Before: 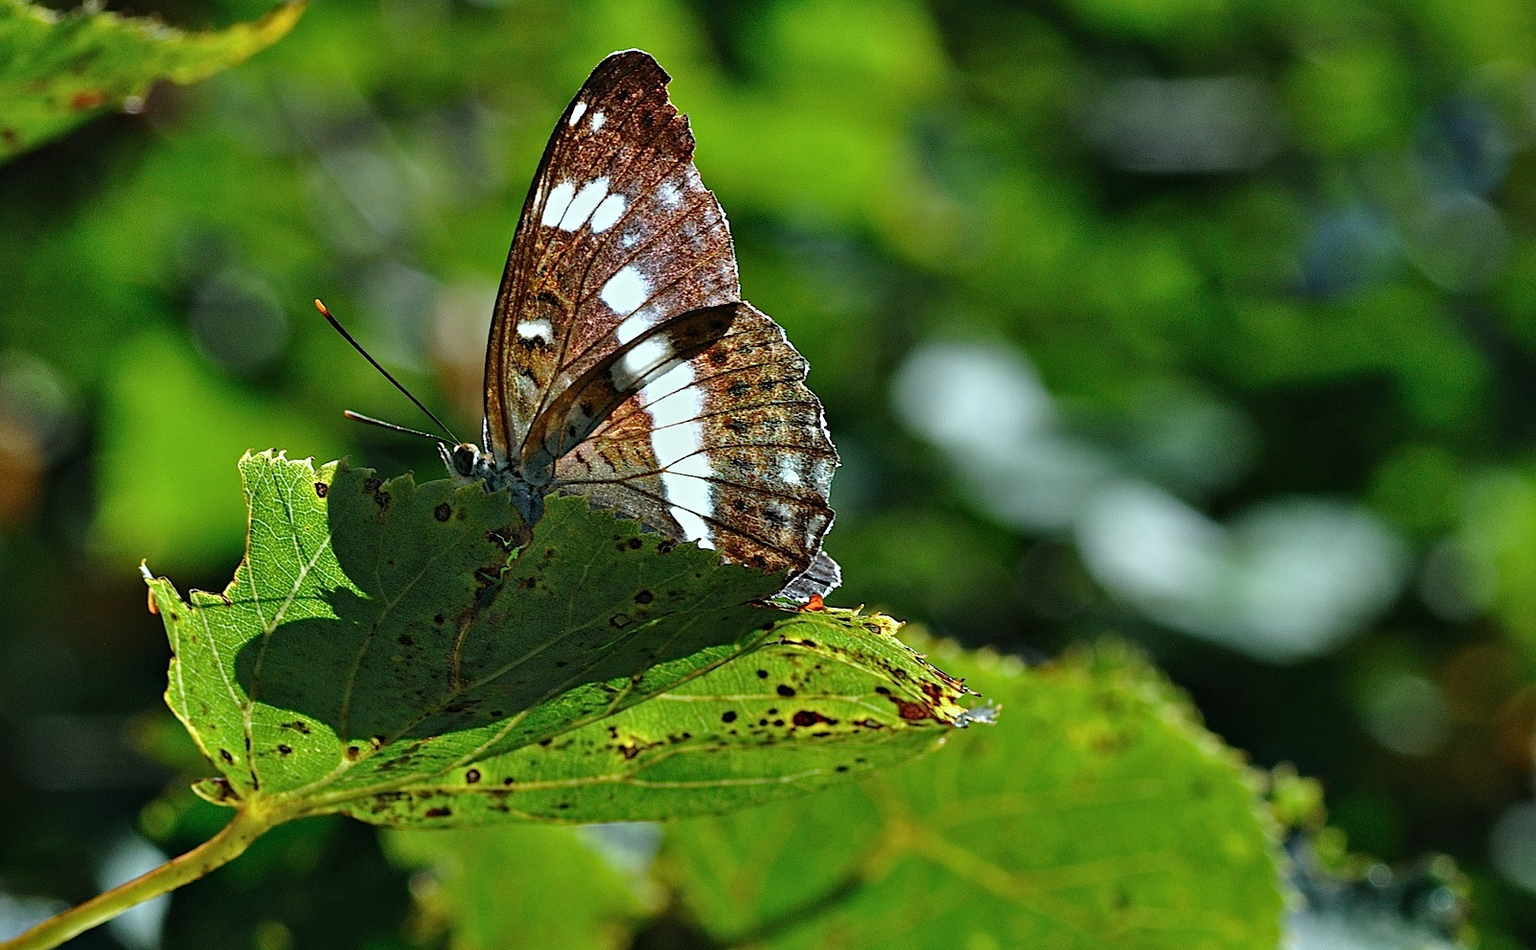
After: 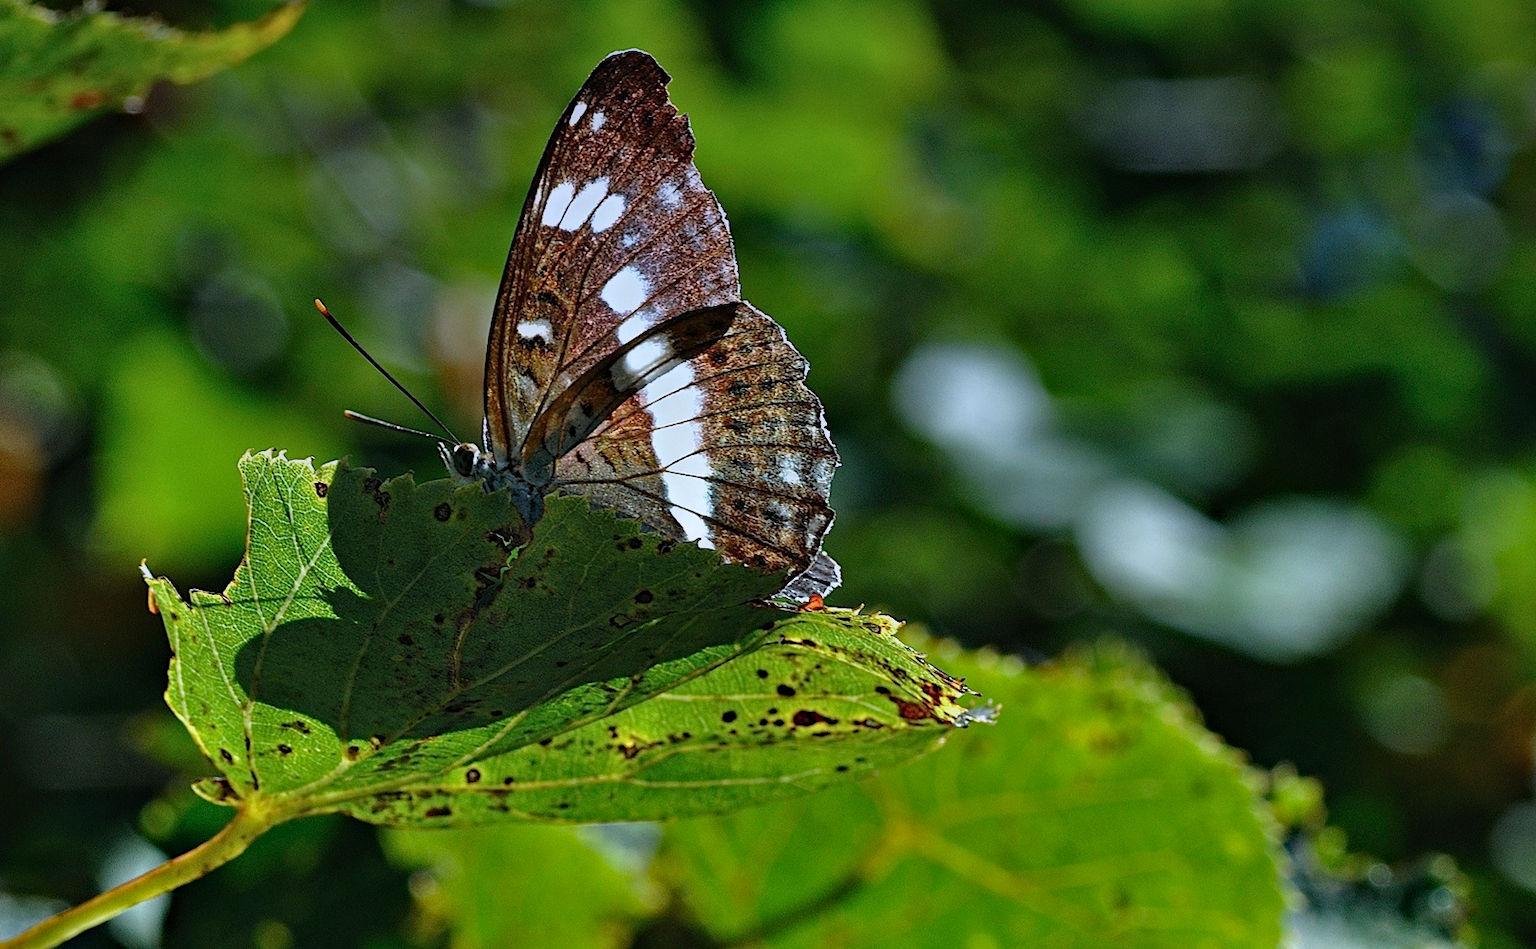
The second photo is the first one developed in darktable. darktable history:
graduated density: hue 238.83°, saturation 50%
haze removal: strength 0.29, distance 0.25, compatibility mode true, adaptive false
